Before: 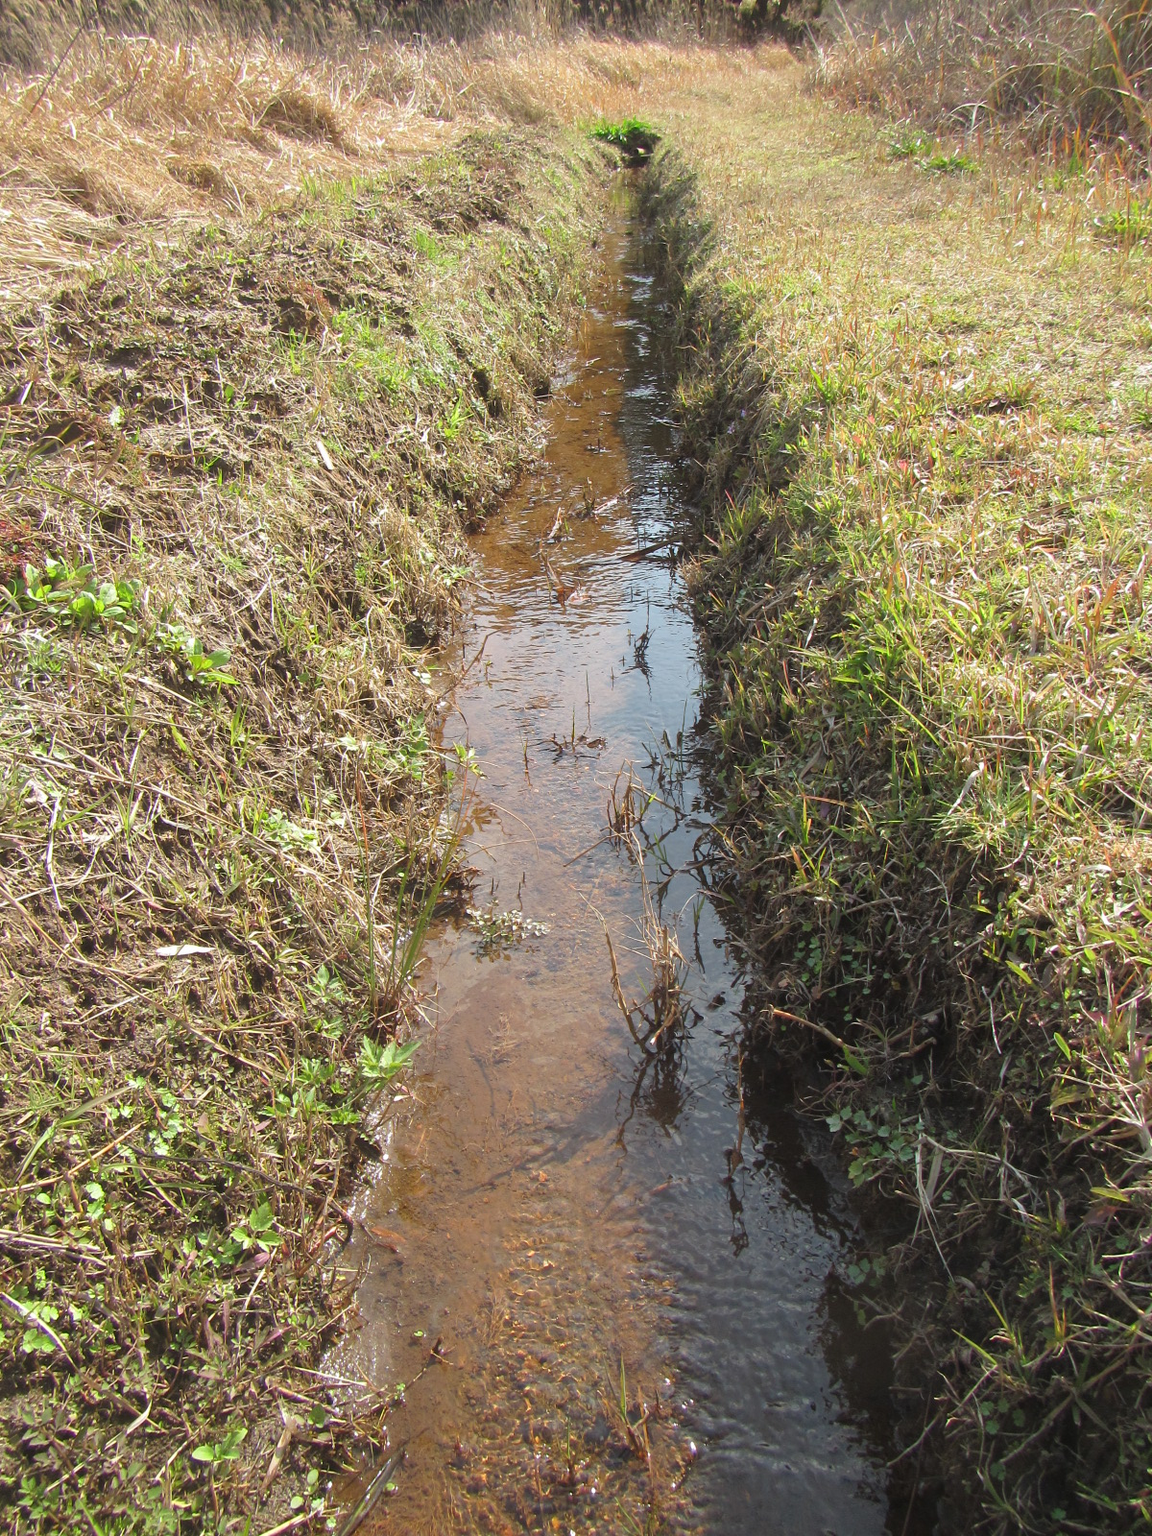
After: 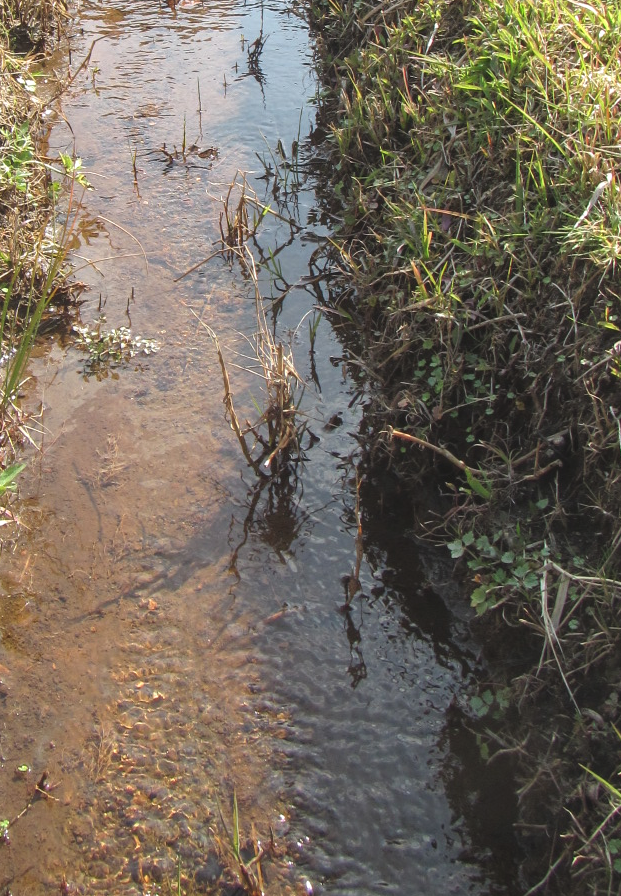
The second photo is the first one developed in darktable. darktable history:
exposure: black level correction -0.008, exposure 0.067 EV, compensate highlight preservation false
crop: left 34.479%, top 38.822%, right 13.718%, bottom 5.172%
local contrast: on, module defaults
